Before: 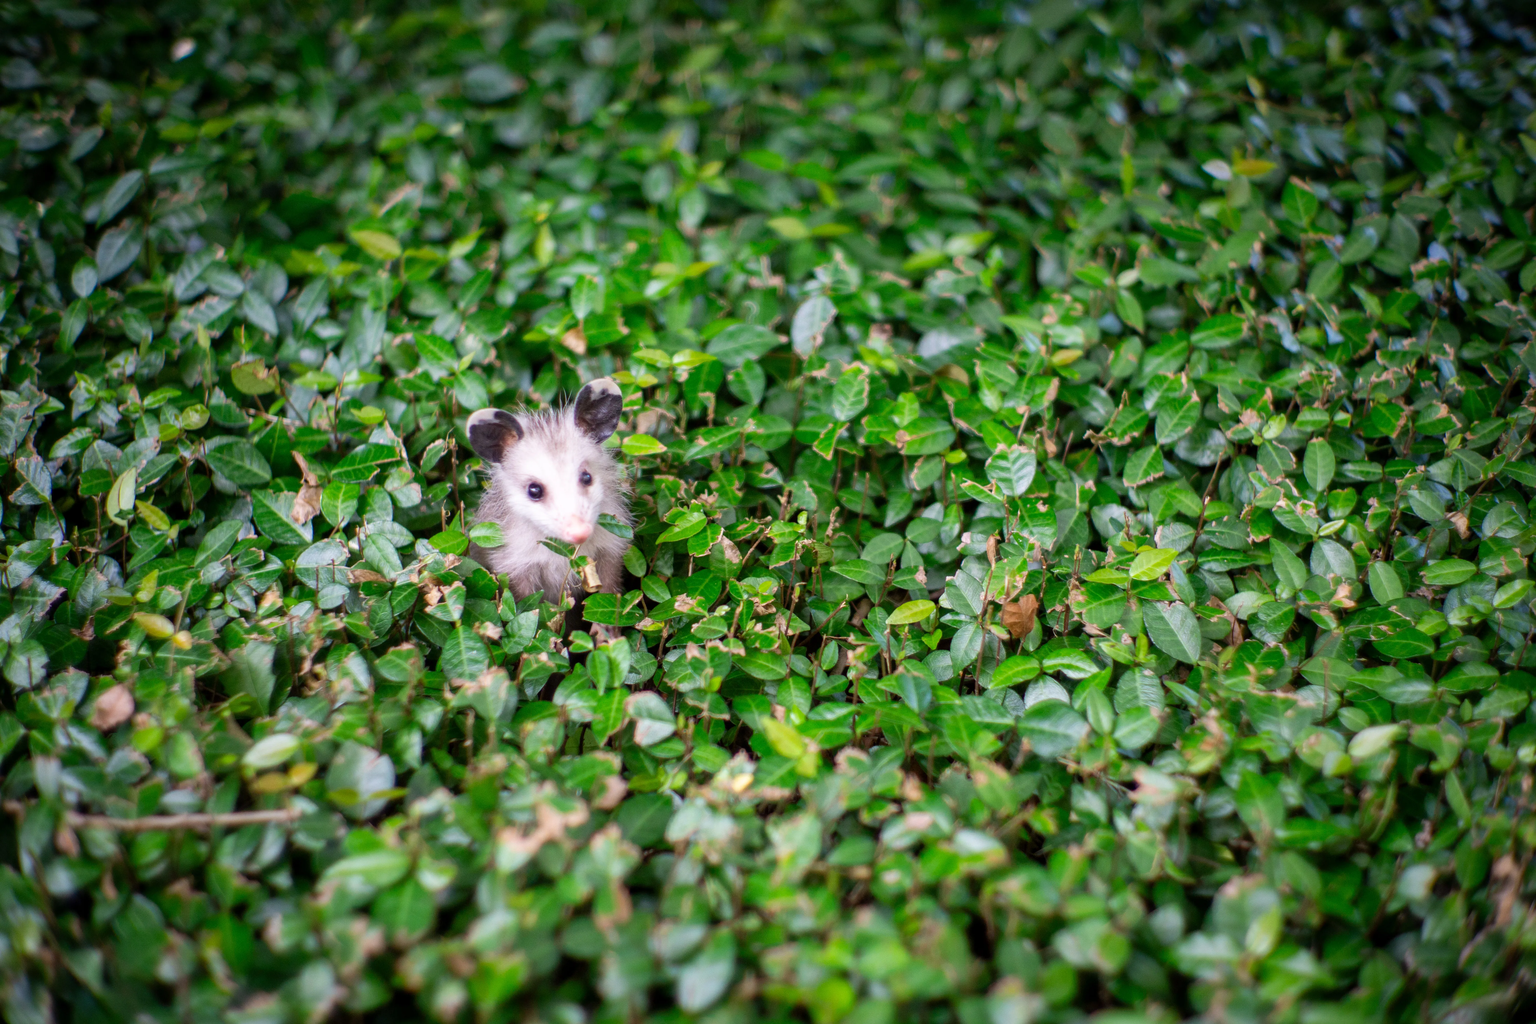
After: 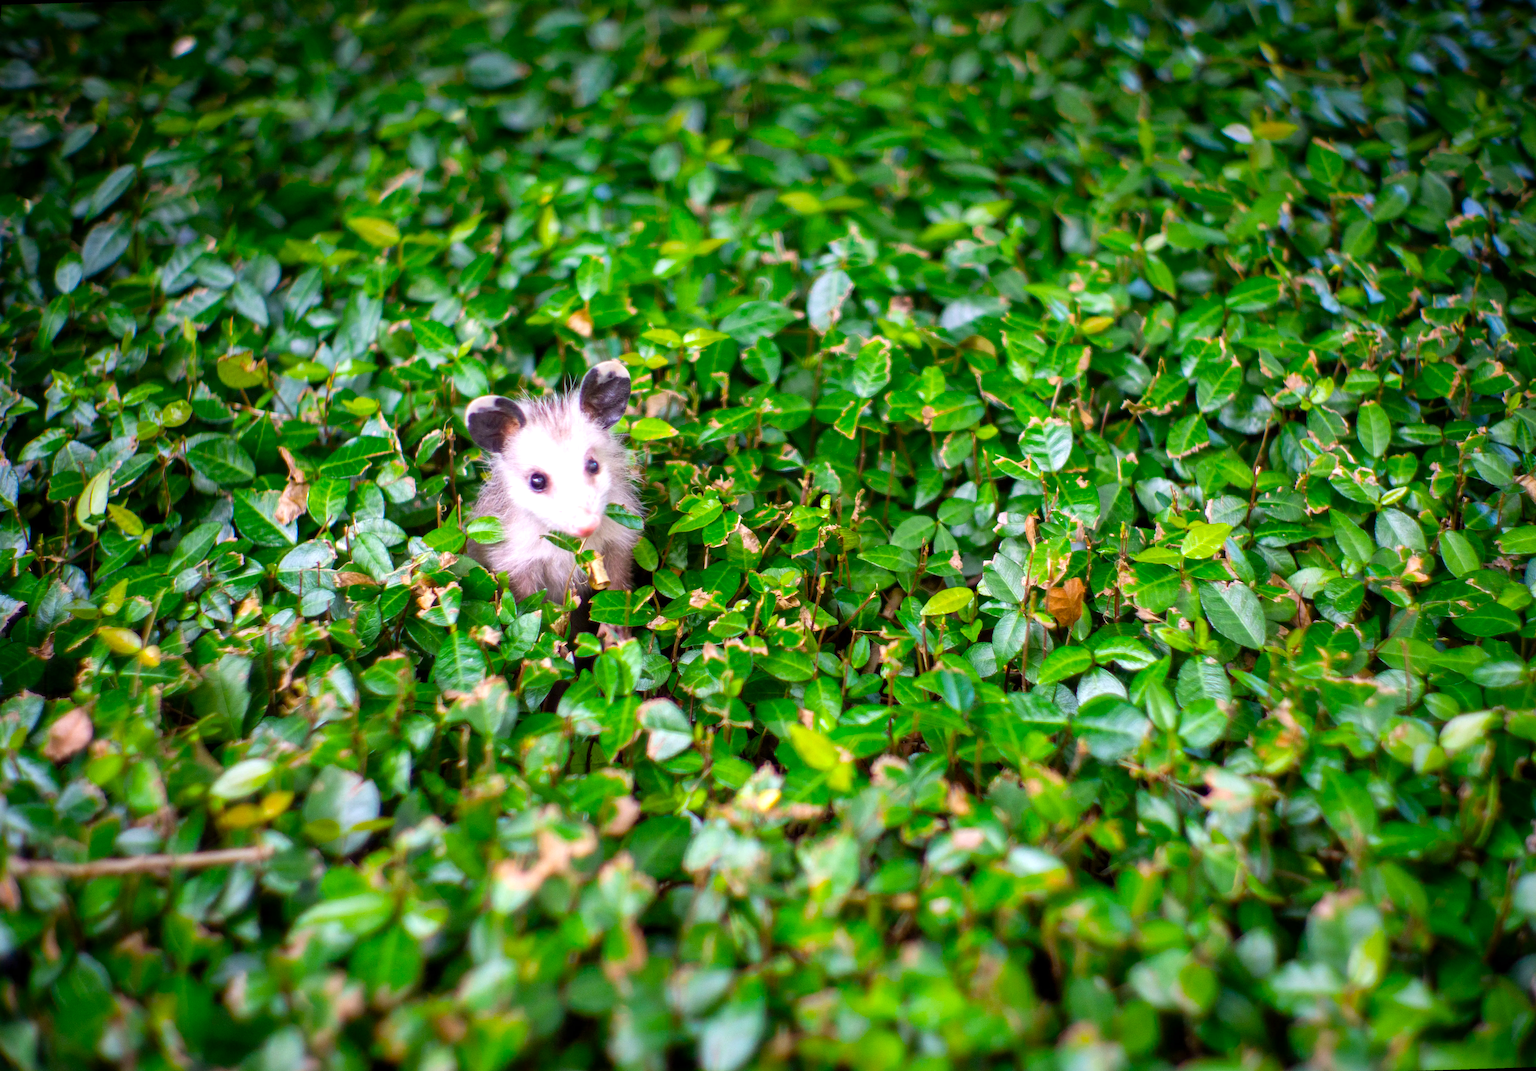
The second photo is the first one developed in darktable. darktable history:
color balance rgb: perceptual saturation grading › global saturation 36%, perceptual brilliance grading › global brilliance 10%, global vibrance 20%
rotate and perspective: rotation -1.68°, lens shift (vertical) -0.146, crop left 0.049, crop right 0.912, crop top 0.032, crop bottom 0.96
